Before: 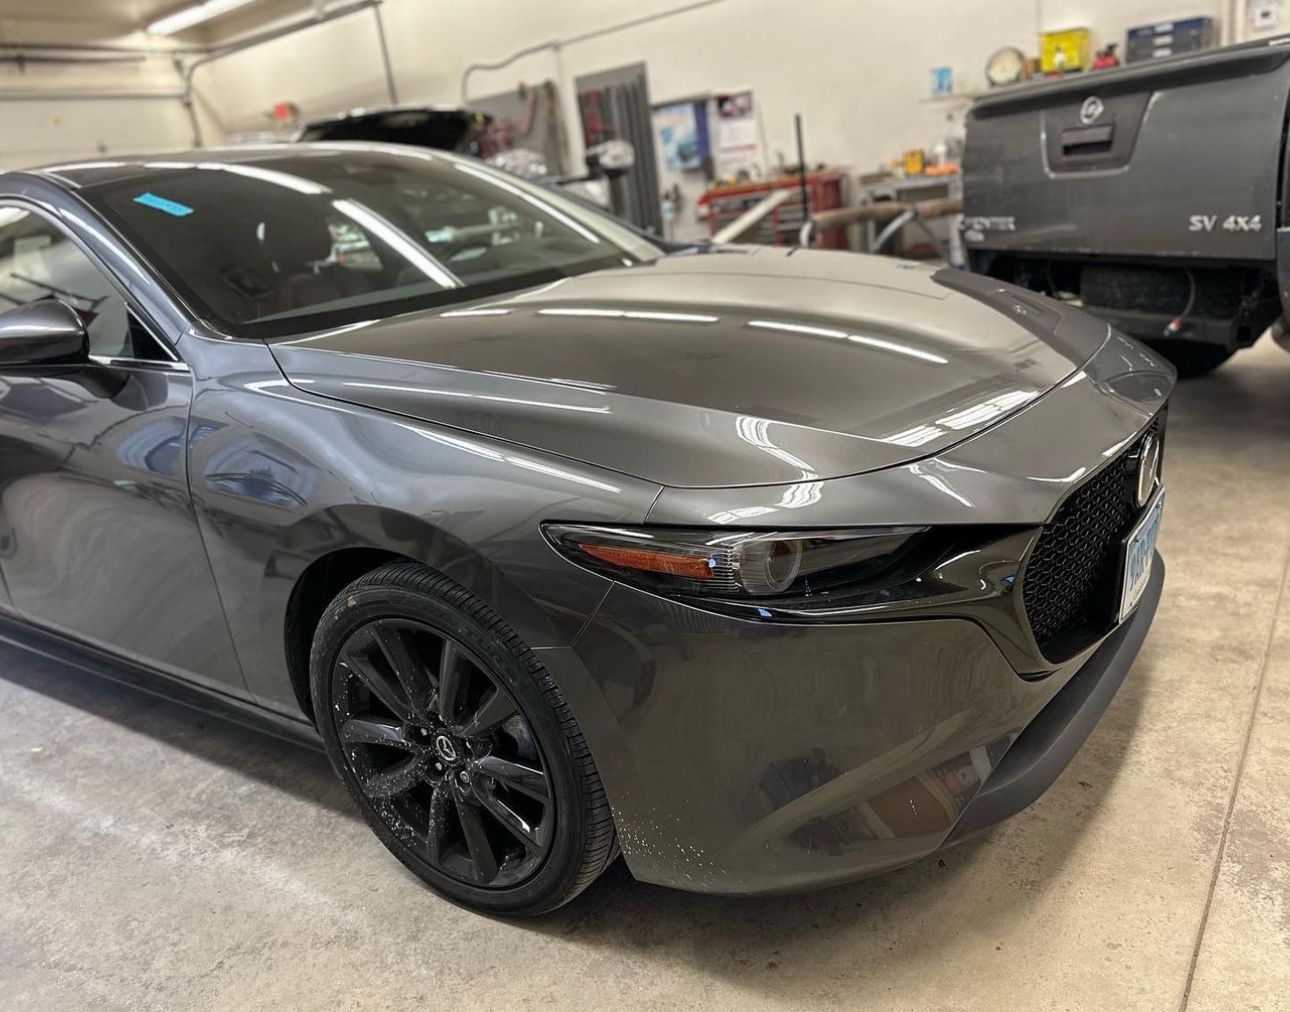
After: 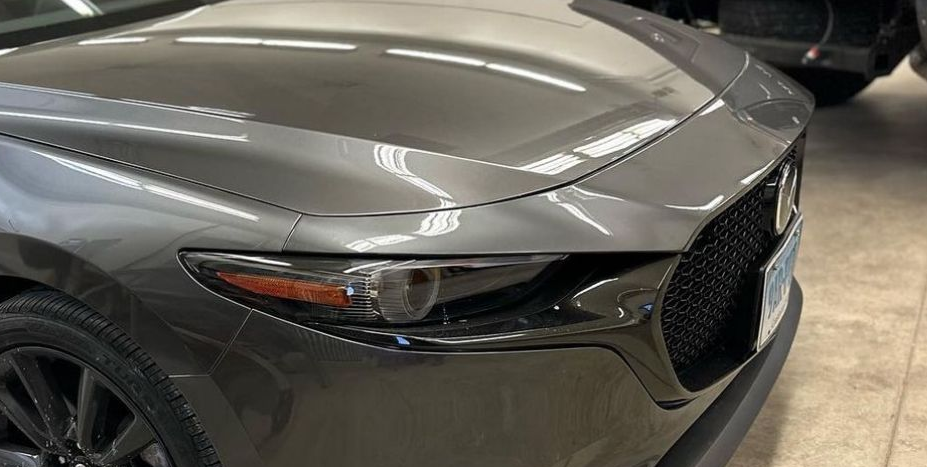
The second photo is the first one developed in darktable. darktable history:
crop and rotate: left 28.092%, top 26.951%, bottom 26.861%
